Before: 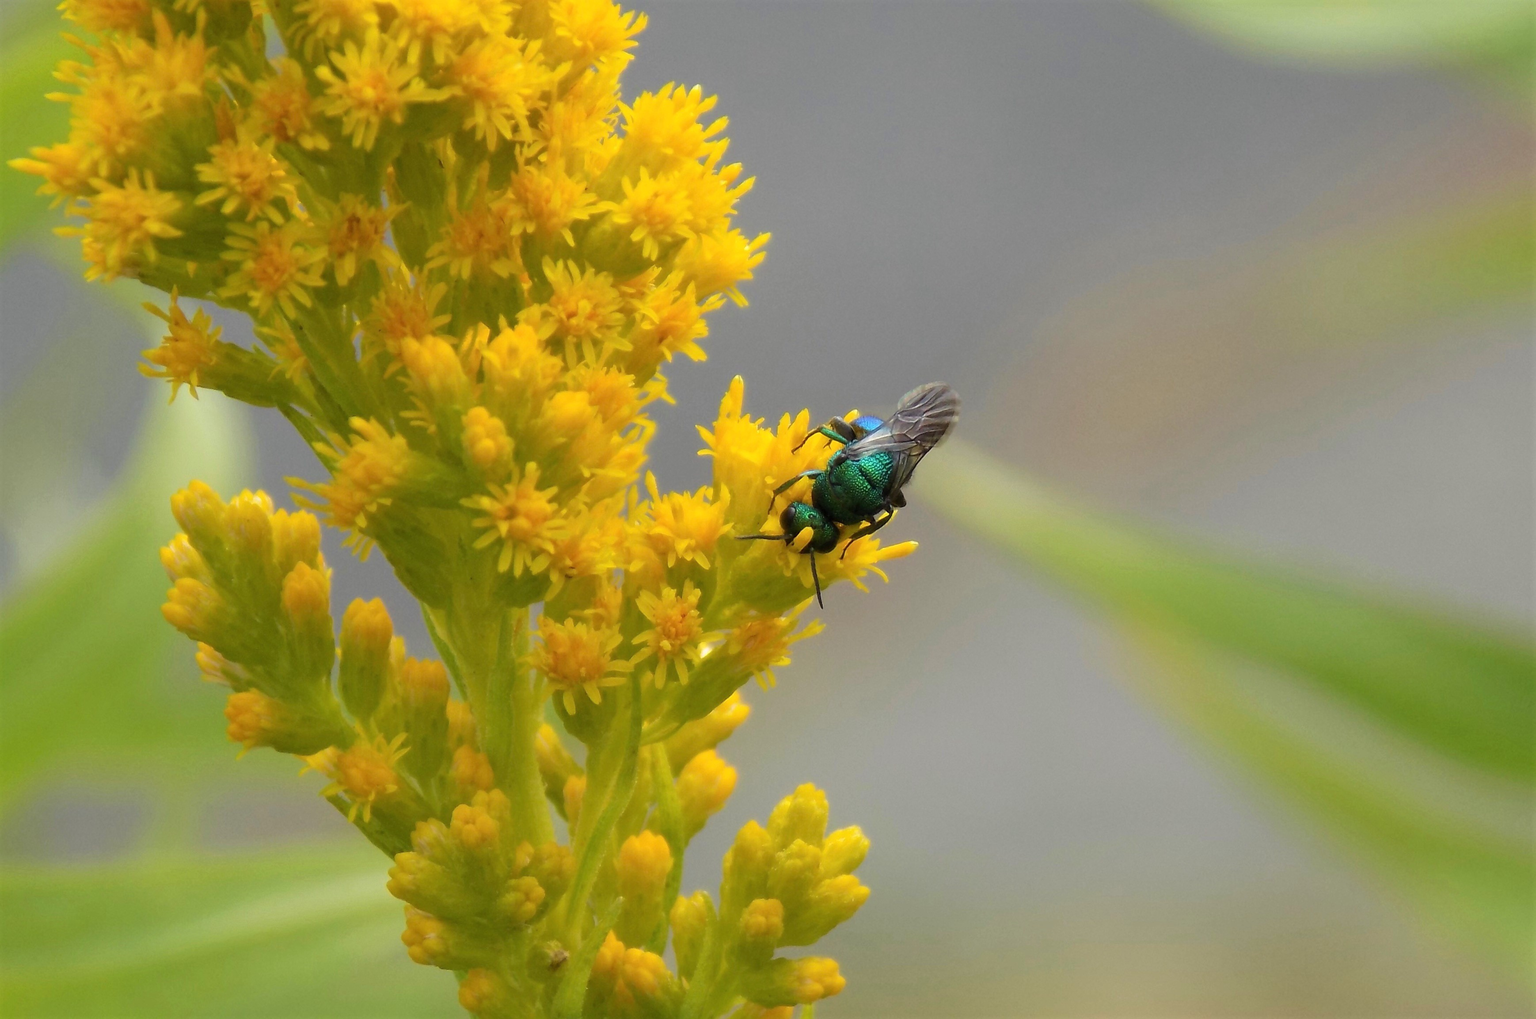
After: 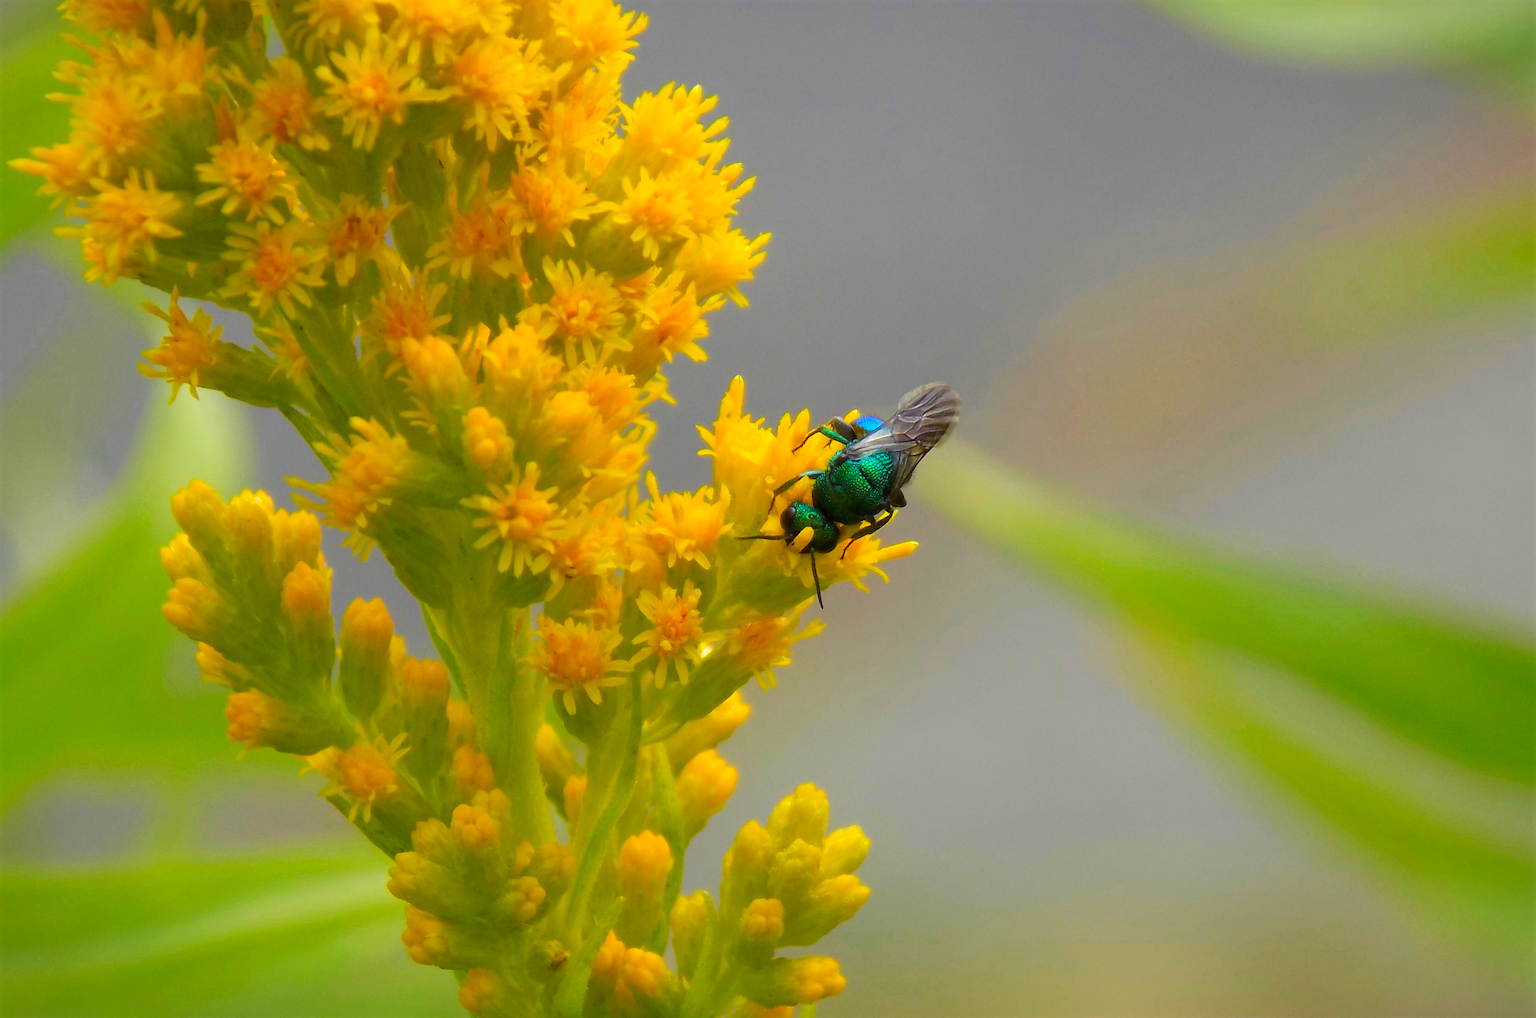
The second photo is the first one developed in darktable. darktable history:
vignetting: fall-off start 98.21%, fall-off radius 99.09%, brightness -0.4, saturation -0.3, width/height ratio 1.425, dithering 8-bit output
contrast brightness saturation: saturation 0.503
